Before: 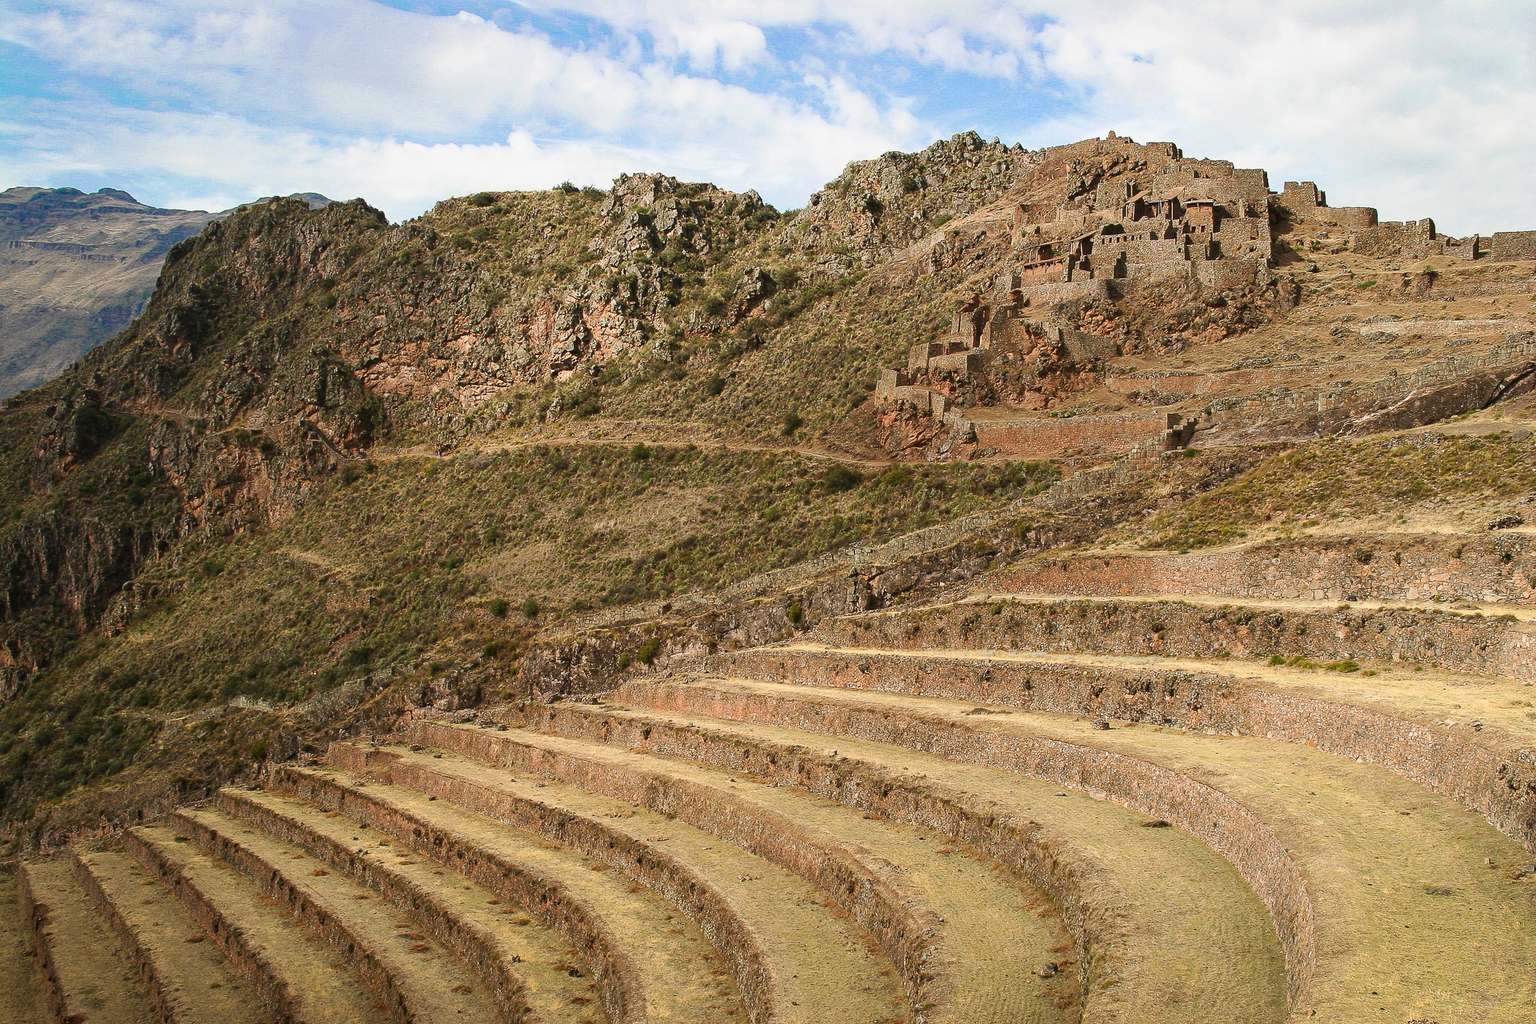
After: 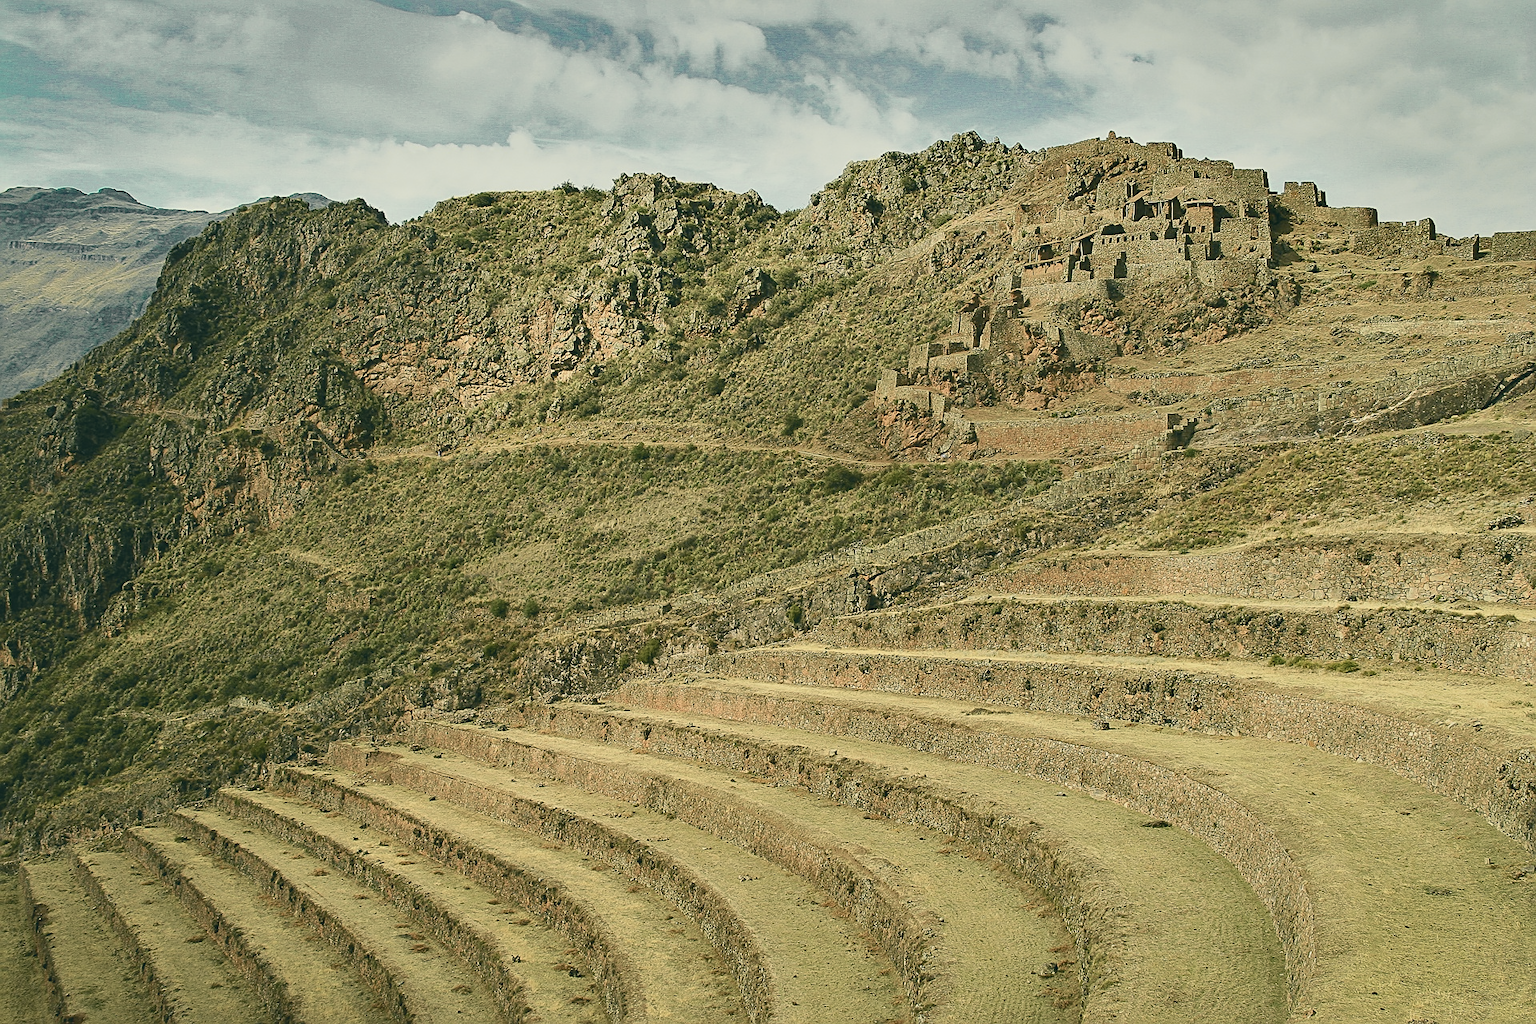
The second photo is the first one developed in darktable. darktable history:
sharpen: on, module defaults
color correction: highlights a* -0.337, highlights b* 9.49, shadows a* -9.18, shadows b* 1.03
shadows and highlights: shadows 30.68, highlights -63.24, soften with gaussian
color balance rgb: perceptual saturation grading › global saturation 0.355%, saturation formula JzAzBz (2021)
contrast brightness saturation: contrast -0.245, saturation -0.427
tone curve: curves: ch0 [(0, 0) (0.035, 0.017) (0.131, 0.108) (0.279, 0.279) (0.476, 0.554) (0.617, 0.693) (0.704, 0.77) (0.801, 0.854) (0.895, 0.927) (1, 0.976)]; ch1 [(0, 0) (0.318, 0.278) (0.444, 0.427) (0.493, 0.488) (0.504, 0.497) (0.537, 0.538) (0.594, 0.616) (0.746, 0.764) (1, 1)]; ch2 [(0, 0) (0.316, 0.292) (0.381, 0.37) (0.423, 0.448) (0.476, 0.482) (0.502, 0.495) (0.529, 0.547) (0.583, 0.608) (0.639, 0.657) (0.7, 0.7) (0.861, 0.808) (1, 0.951)], color space Lab, independent channels
